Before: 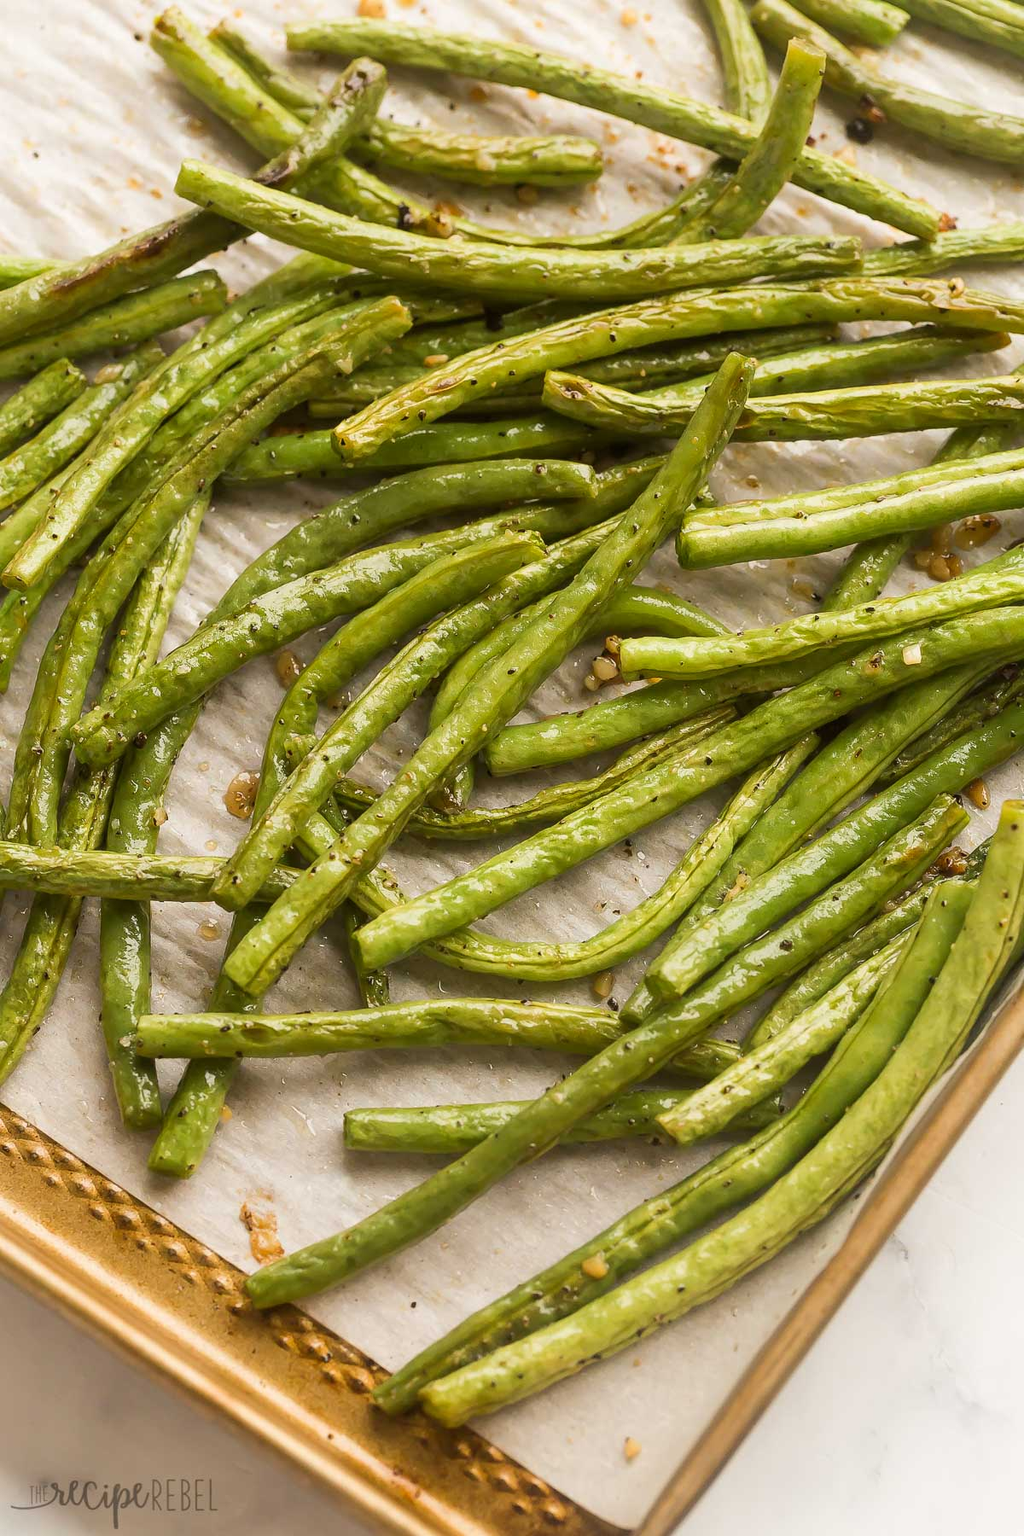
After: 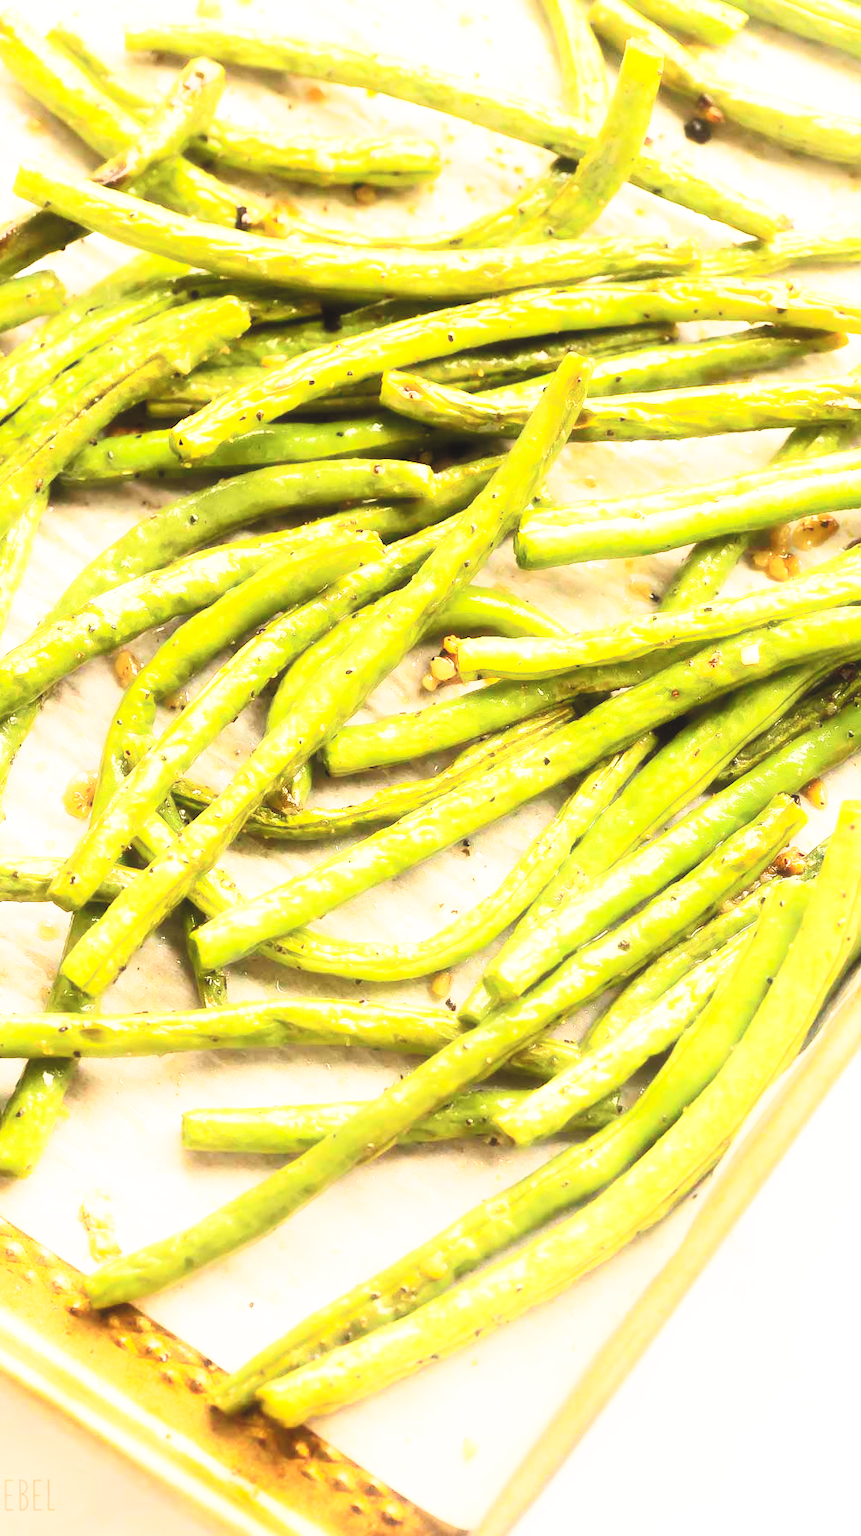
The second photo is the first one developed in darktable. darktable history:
contrast equalizer: octaves 7, y [[0.406, 0.494, 0.589, 0.753, 0.877, 0.999], [0.5 ×6], [0.5 ×6], [0 ×6], [0 ×6]], mix -0.297
crop: left 15.915%
base curve: curves: ch0 [(0, 0) (0.007, 0.004) (0.027, 0.03) (0.046, 0.07) (0.207, 0.54) (0.442, 0.872) (0.673, 0.972) (1, 1)], preserve colors none
contrast brightness saturation: contrast 0.387, brightness 0.526
